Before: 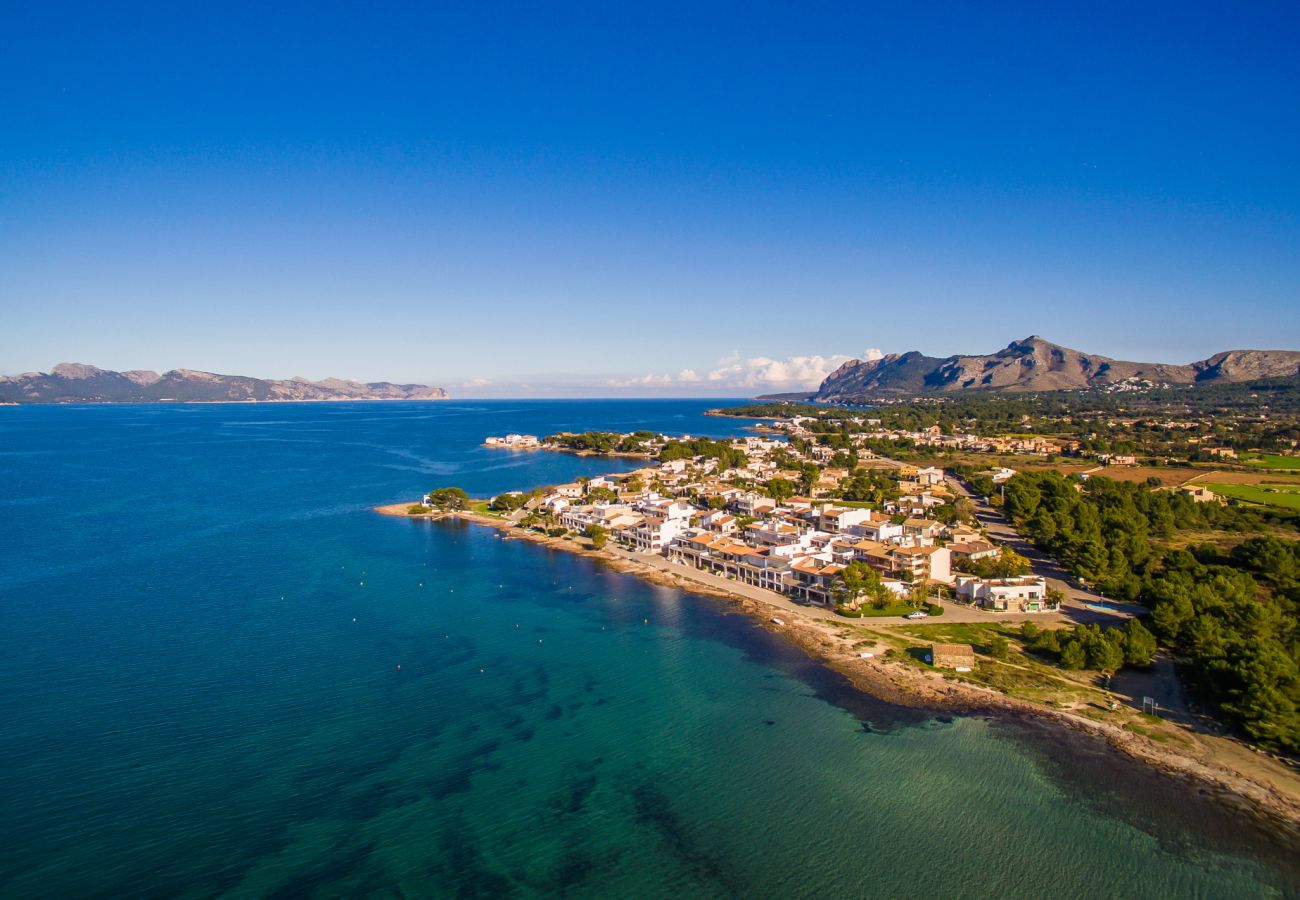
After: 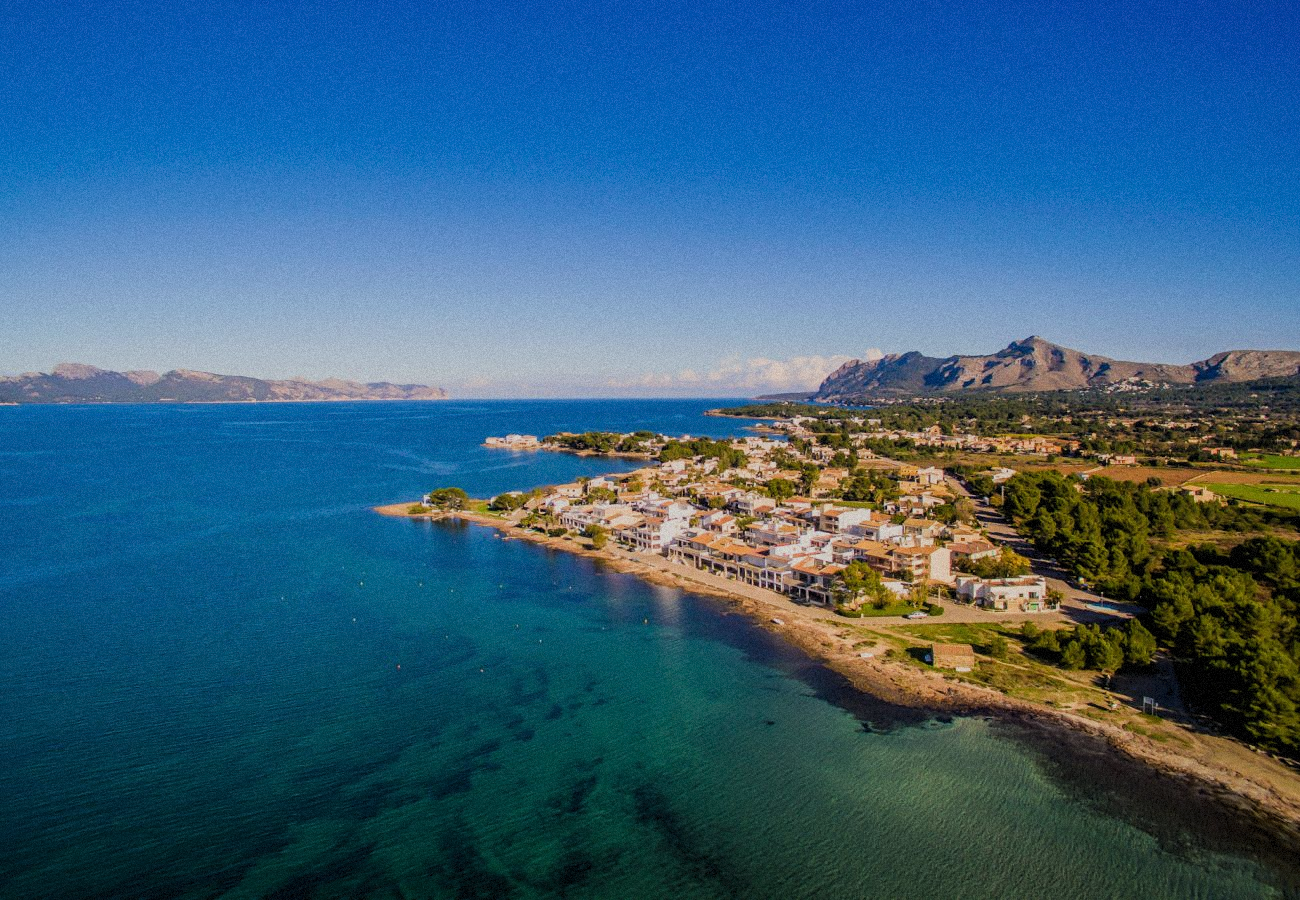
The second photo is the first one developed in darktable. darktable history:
grain: mid-tones bias 0%
filmic rgb: black relative exposure -7.15 EV, white relative exposure 5.36 EV, hardness 3.02, color science v6 (2022)
